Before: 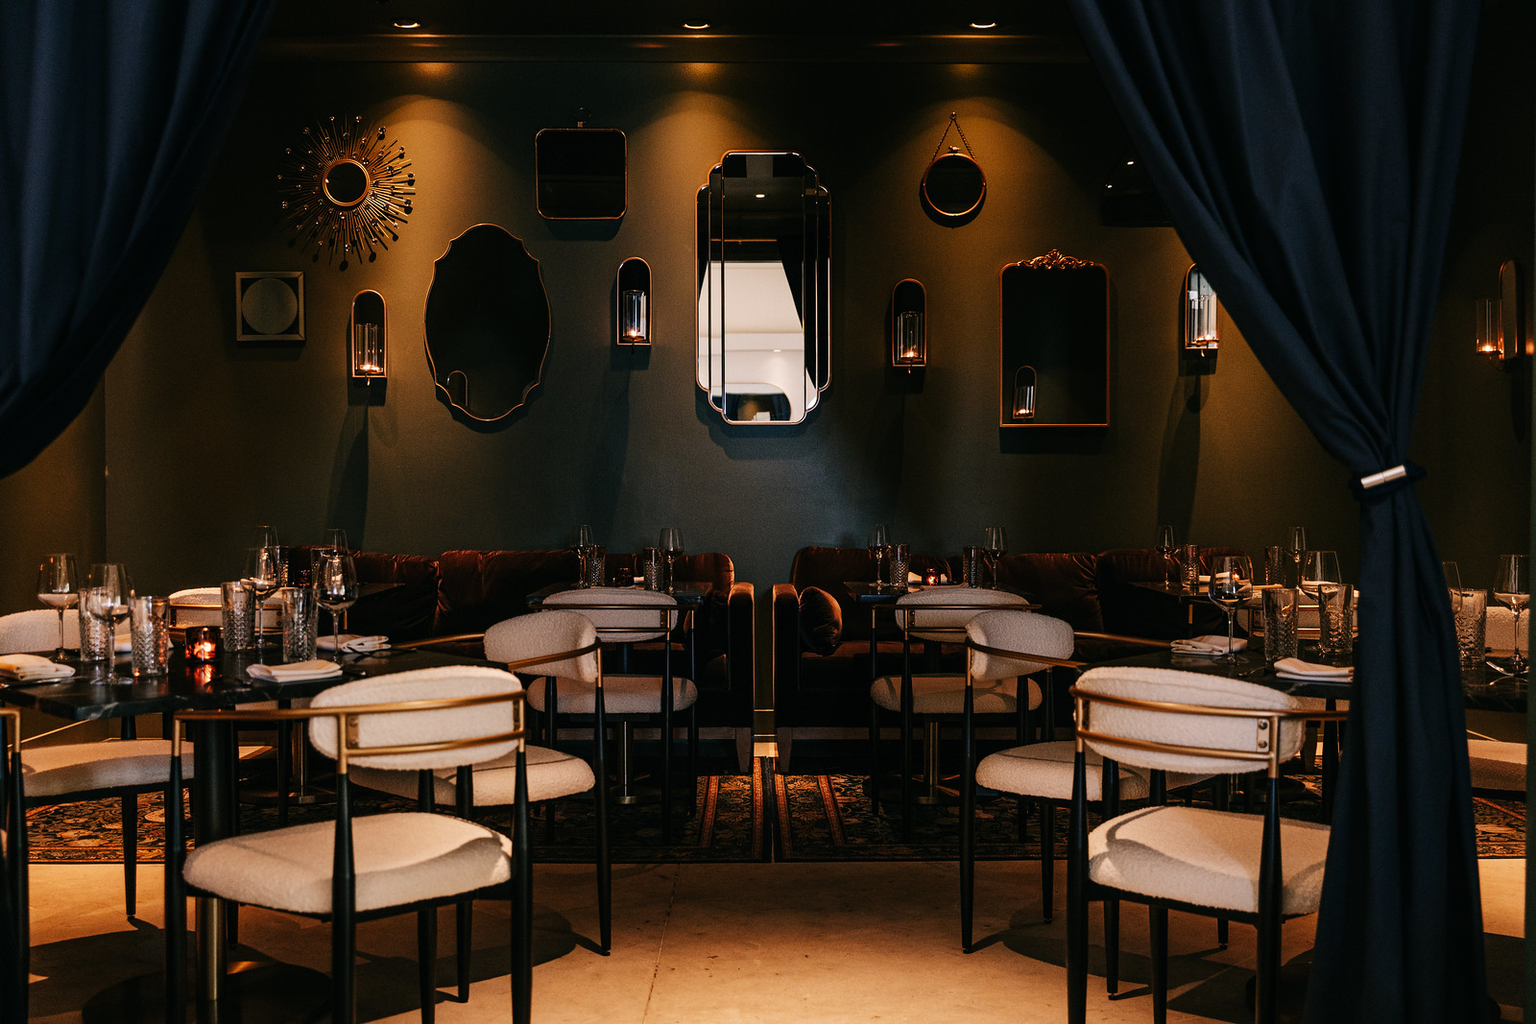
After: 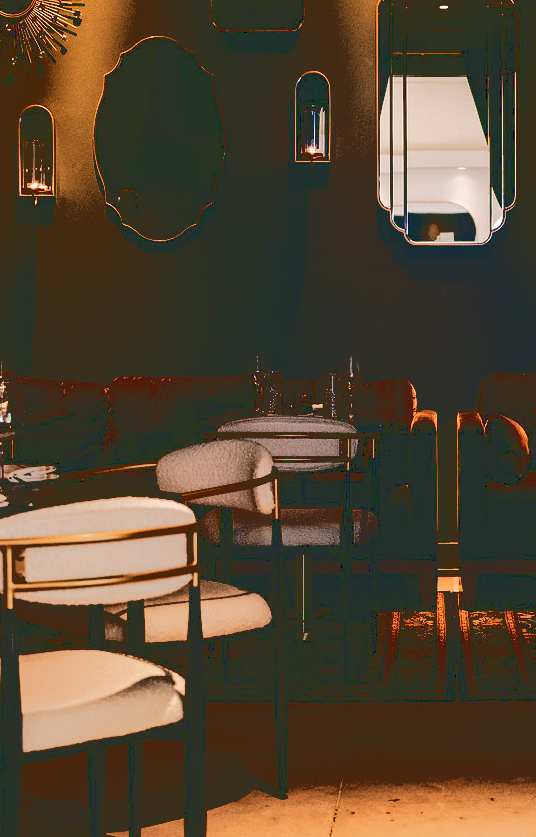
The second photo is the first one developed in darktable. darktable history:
crop and rotate: left 21.77%, top 18.528%, right 44.676%, bottom 2.997%
base curve: curves: ch0 [(0.065, 0.026) (0.236, 0.358) (0.53, 0.546) (0.777, 0.841) (0.924, 0.992)], preserve colors average RGB
